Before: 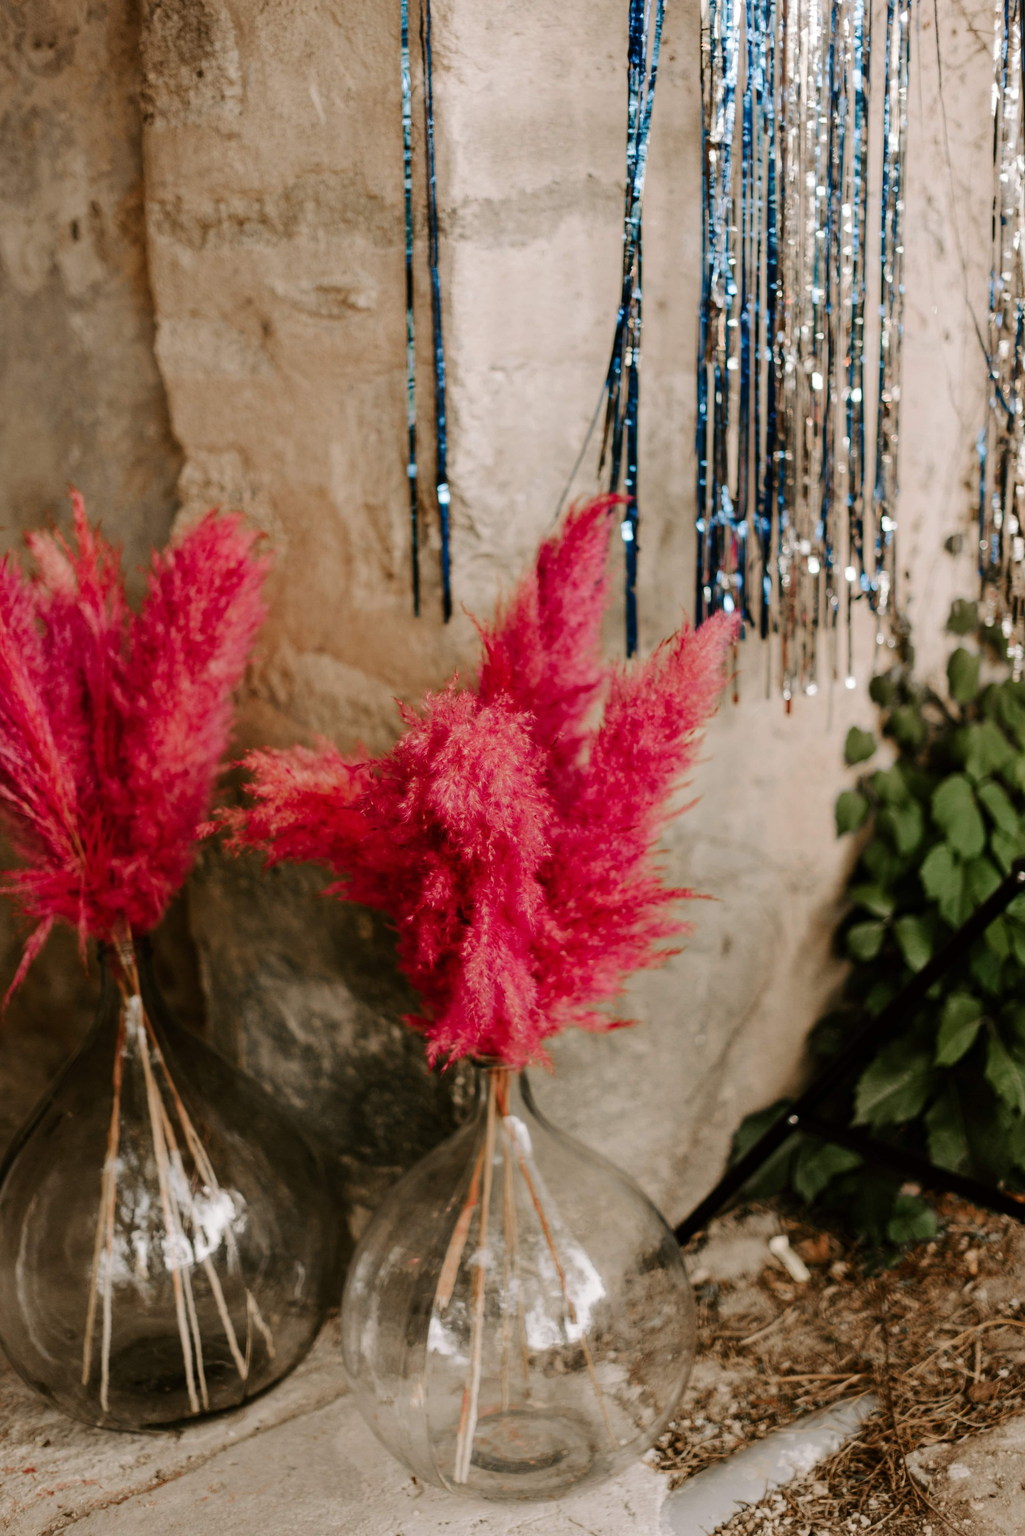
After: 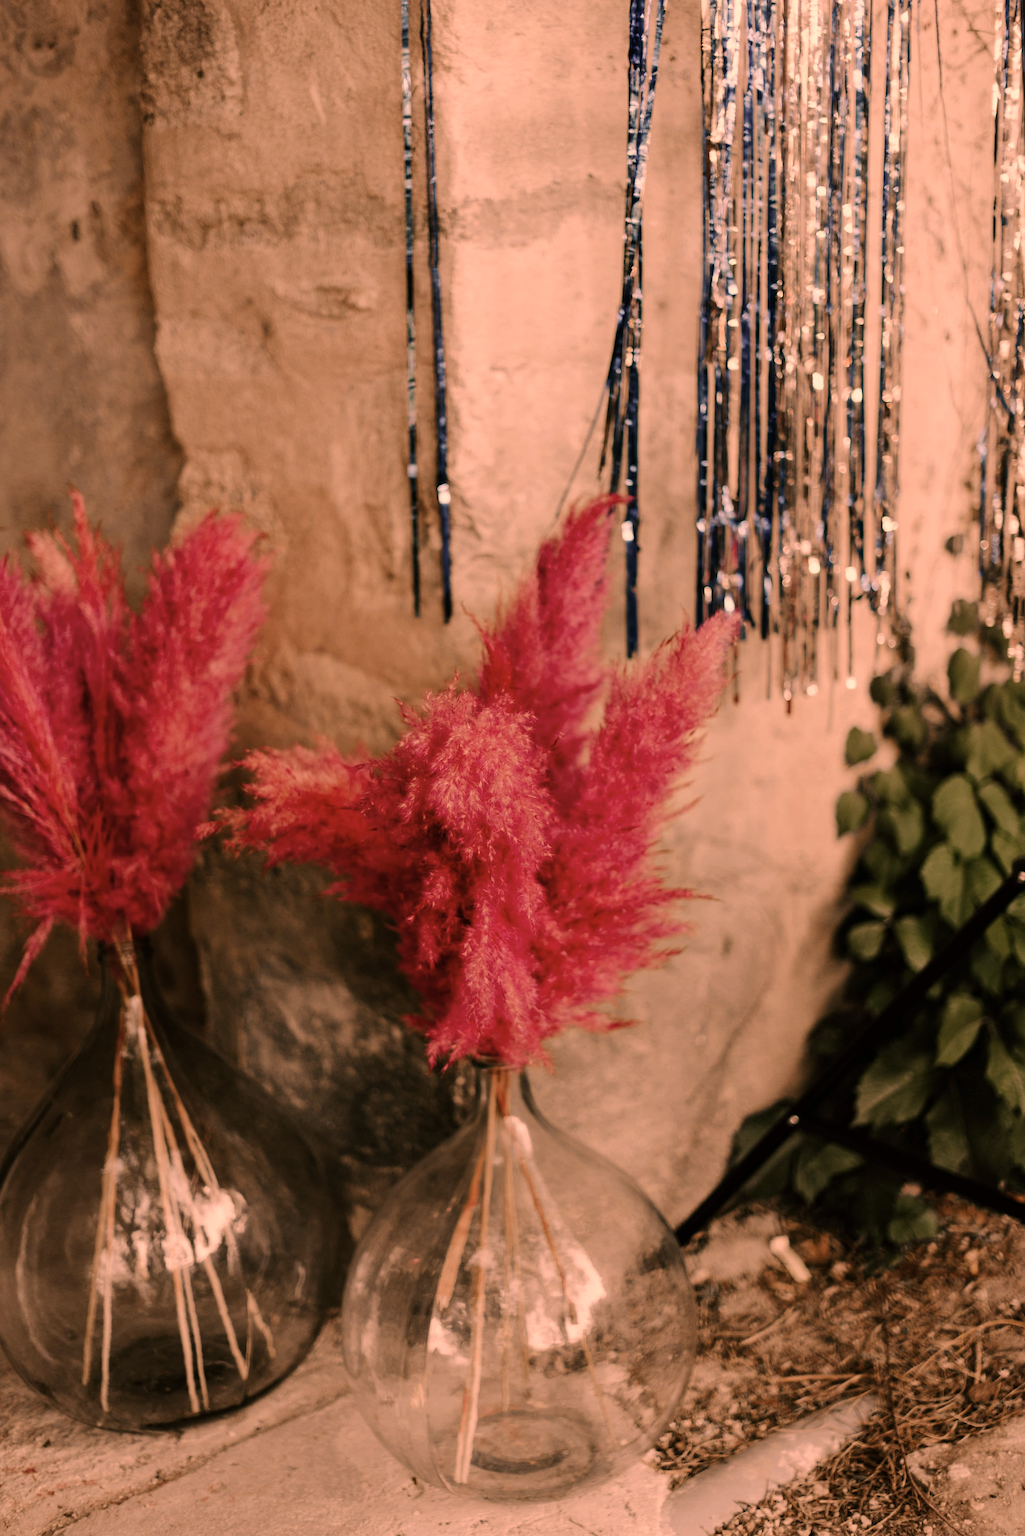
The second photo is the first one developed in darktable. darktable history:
color correction: highlights a* 39.98, highlights b* 39.85, saturation 0.693
